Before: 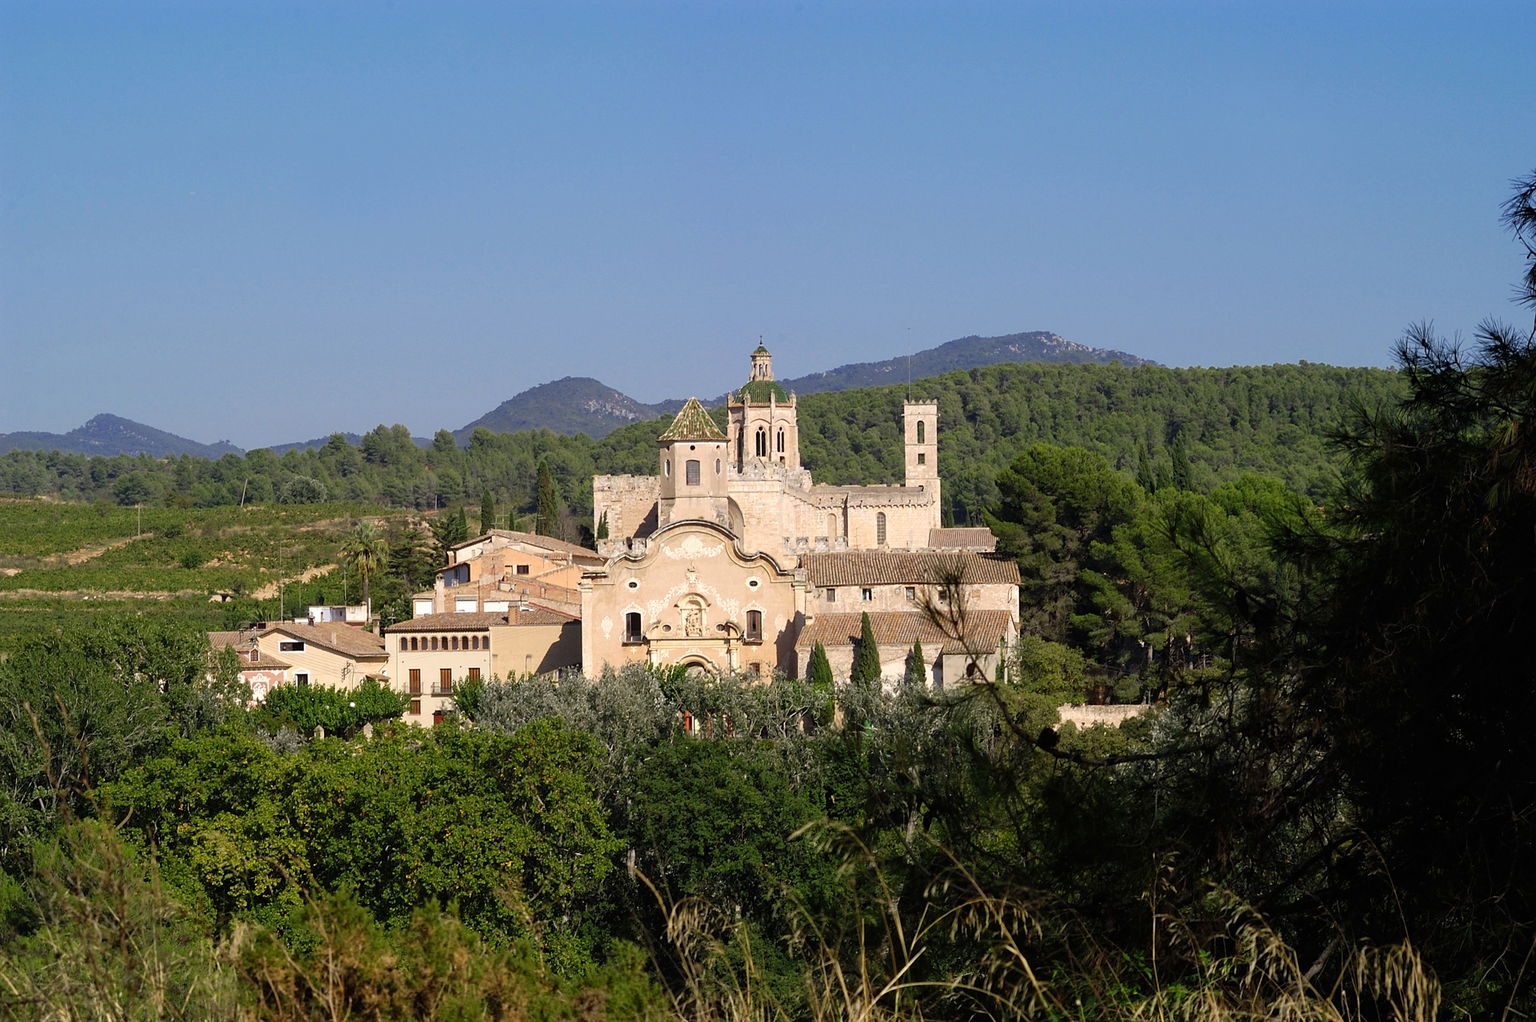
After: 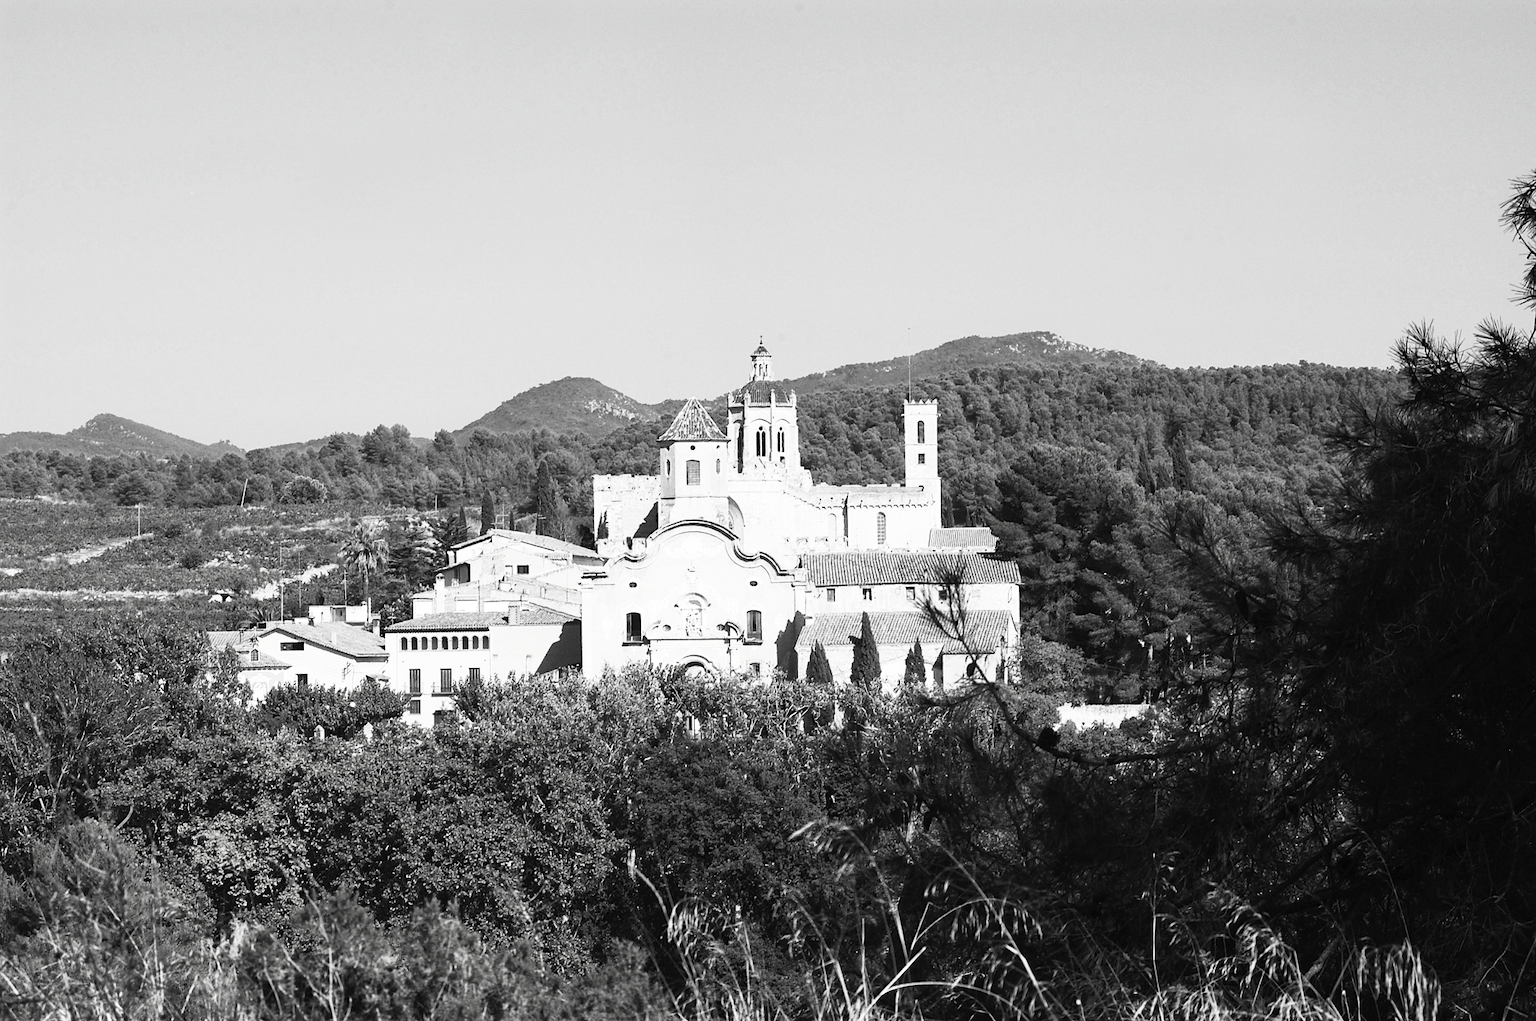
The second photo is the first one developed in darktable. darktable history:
contrast brightness saturation: contrast 0.546, brightness 0.456, saturation -0.988
exposure: compensate highlight preservation false
color zones: curves: ch0 [(0, 0.5) (0.125, 0.4) (0.25, 0.5) (0.375, 0.4) (0.5, 0.4) (0.625, 0.35) (0.75, 0.35) (0.875, 0.5)]; ch1 [(0, 0.35) (0.125, 0.45) (0.25, 0.35) (0.375, 0.35) (0.5, 0.35) (0.625, 0.35) (0.75, 0.45) (0.875, 0.35)]; ch2 [(0, 0.6) (0.125, 0.5) (0.25, 0.5) (0.375, 0.6) (0.5, 0.6) (0.625, 0.5) (0.75, 0.5) (0.875, 0.5)]
